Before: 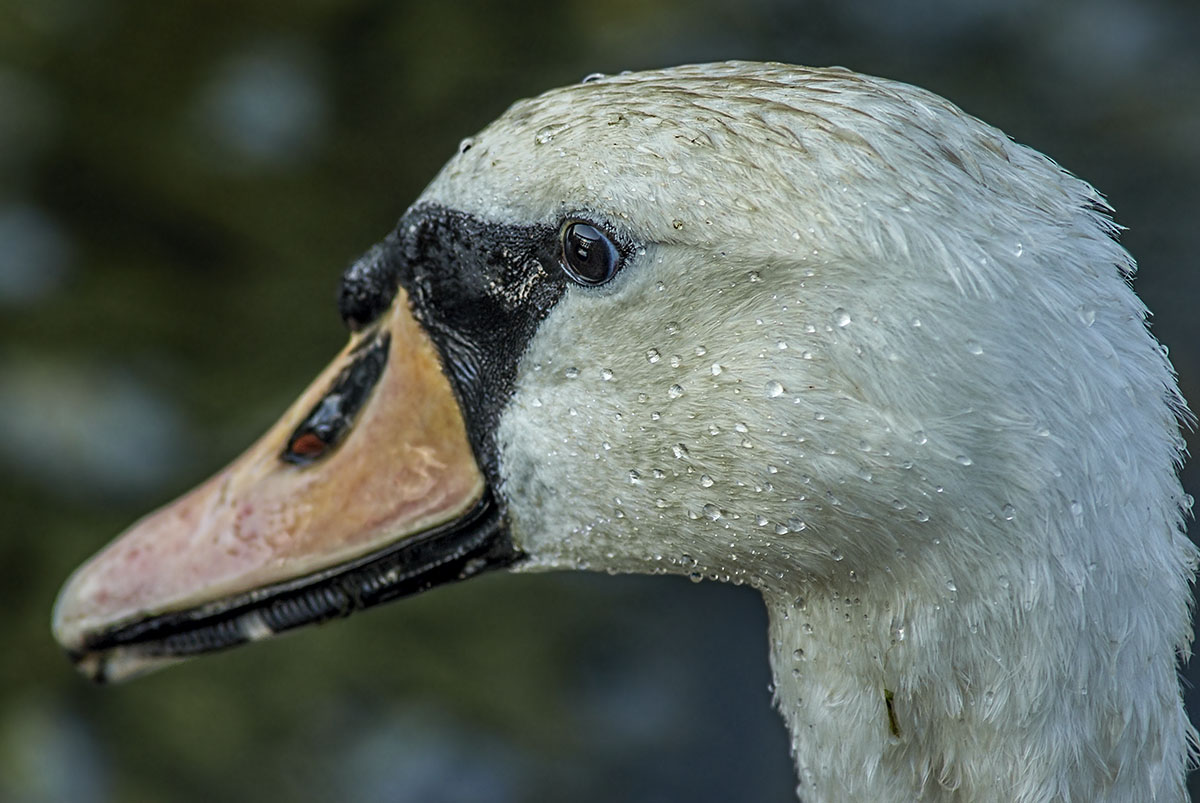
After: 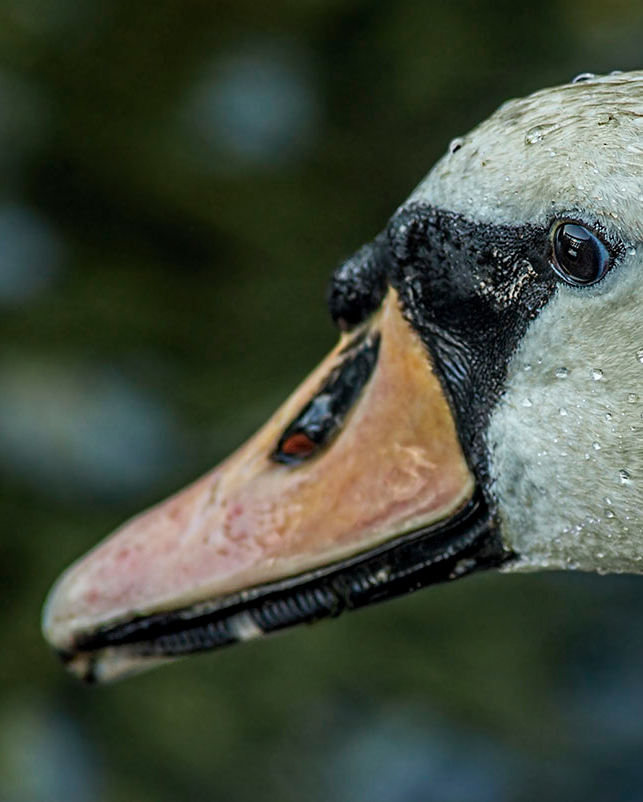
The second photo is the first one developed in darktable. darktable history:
crop: left 0.875%, right 45.458%, bottom 0.087%
